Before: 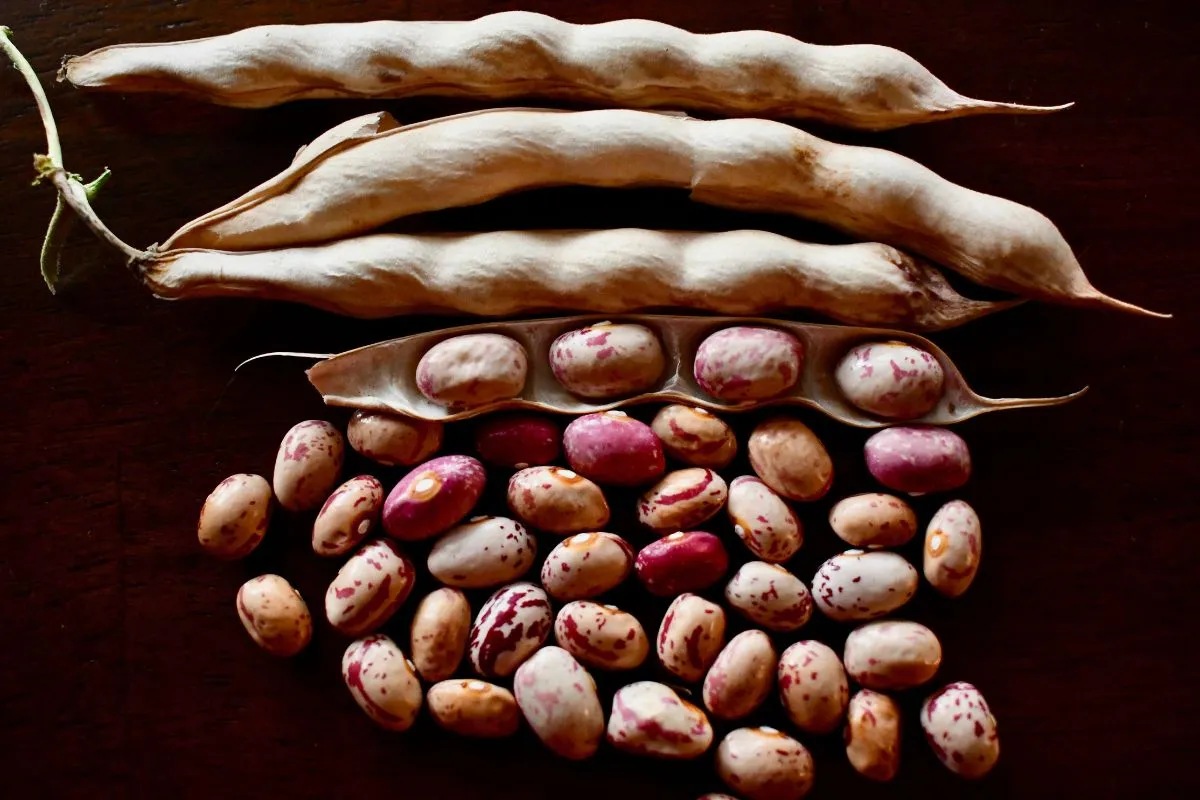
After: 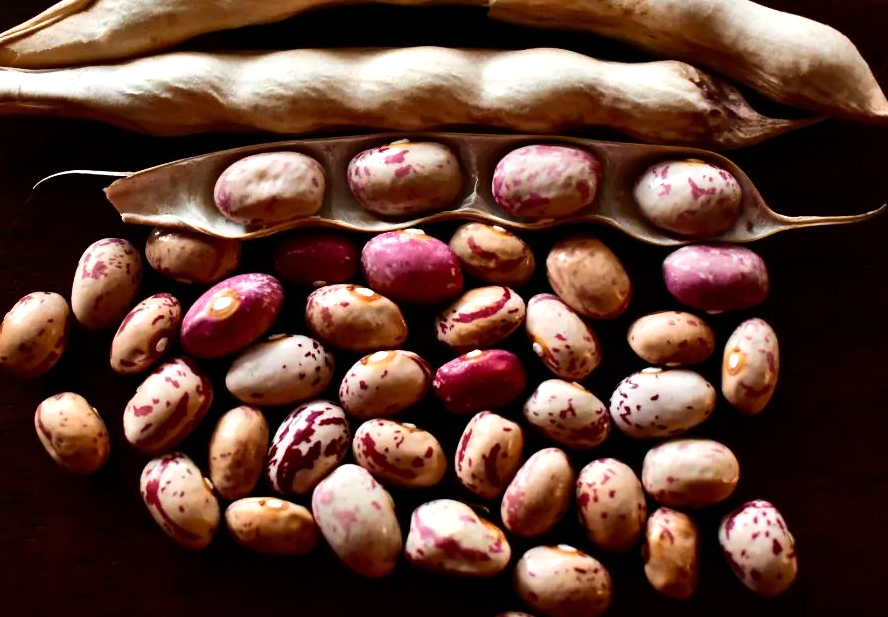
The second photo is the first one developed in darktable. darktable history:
tone equalizer: -8 EV -0.417 EV, -7 EV -0.389 EV, -6 EV -0.333 EV, -5 EV -0.222 EV, -3 EV 0.222 EV, -2 EV 0.333 EV, -1 EV 0.389 EV, +0 EV 0.417 EV, edges refinement/feathering 500, mask exposure compensation -1.57 EV, preserve details no
crop: left 16.871%, top 22.857%, right 9.116%
velvia: on, module defaults
